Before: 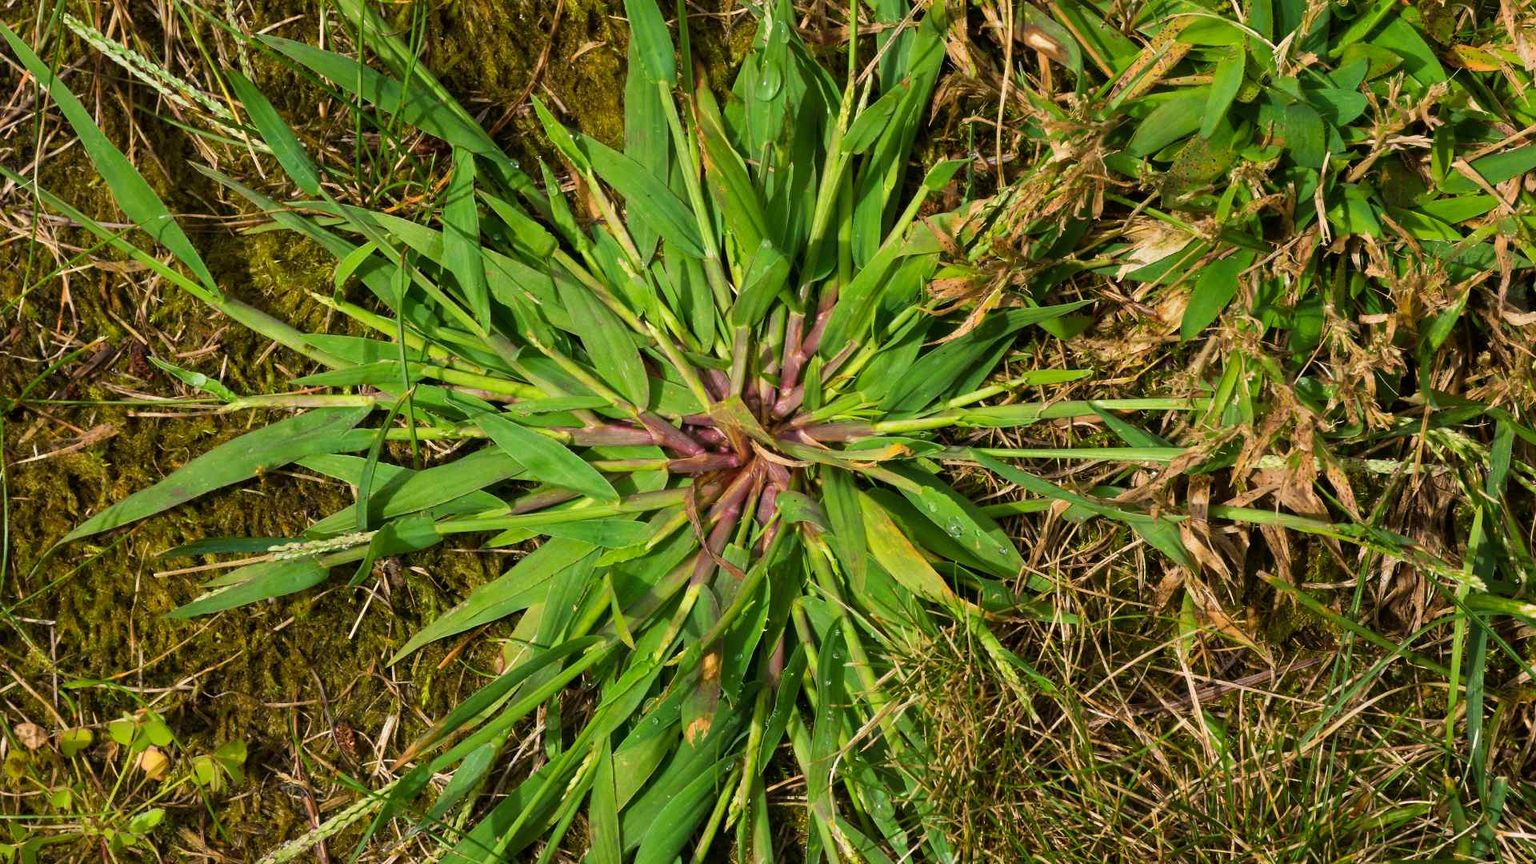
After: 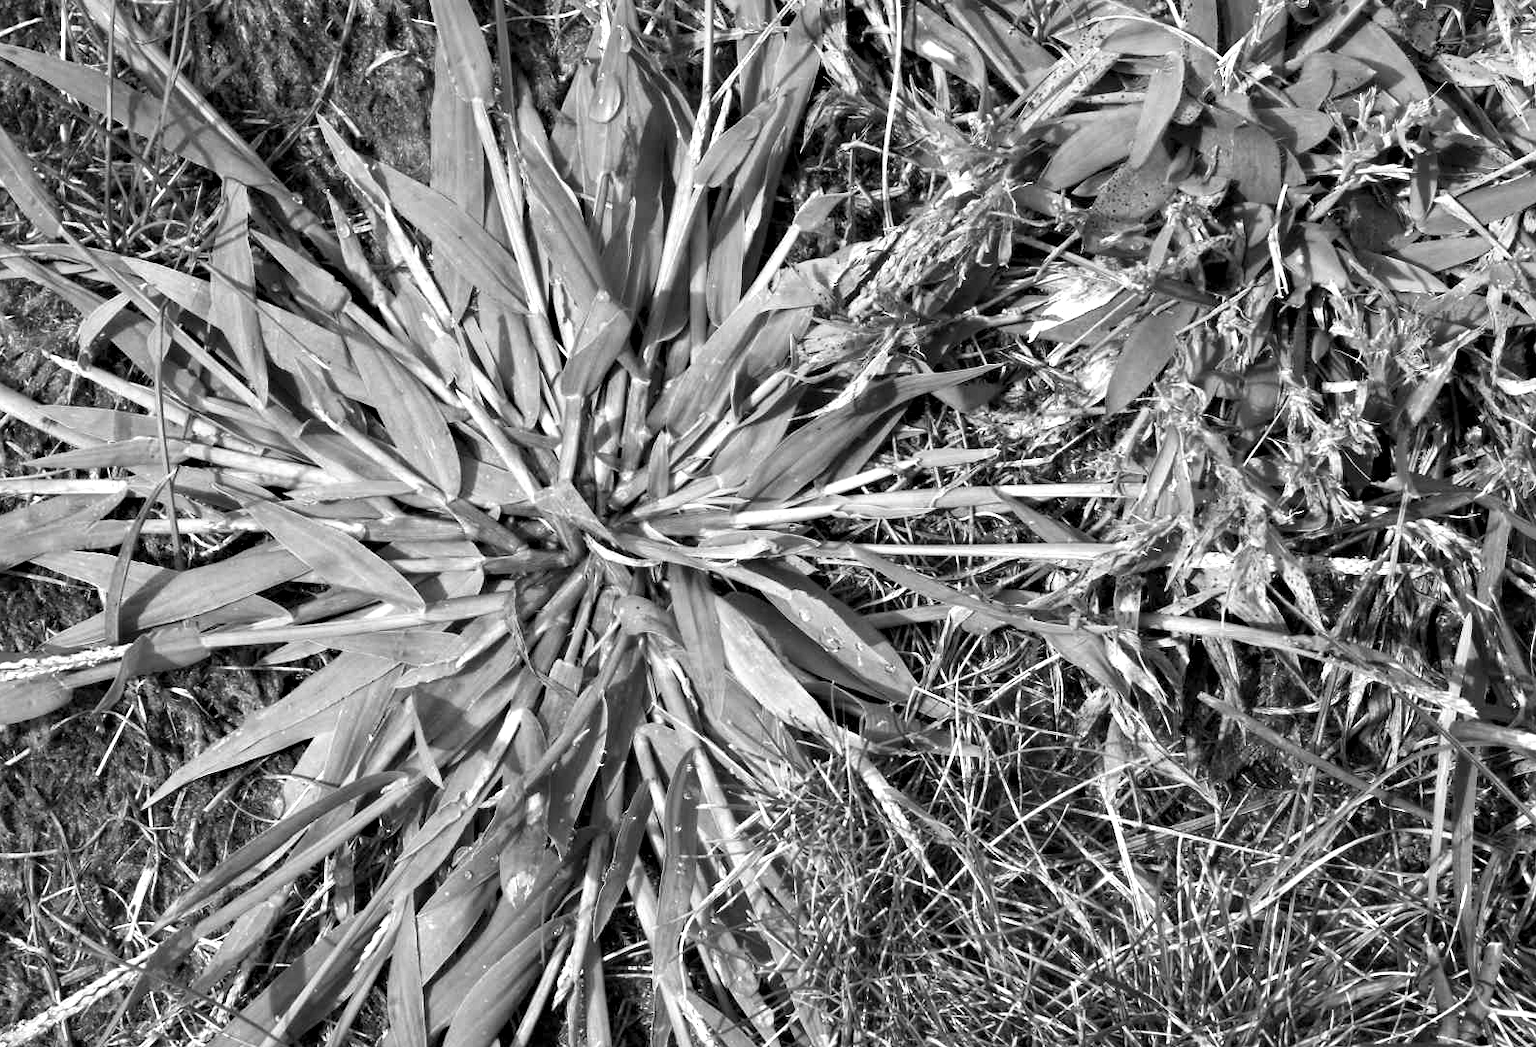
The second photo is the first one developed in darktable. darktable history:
contrast equalizer: octaves 7, y [[0.6 ×6], [0.55 ×6], [0 ×6], [0 ×6], [0 ×6]], mix 0.3
monochrome: a -6.99, b 35.61, size 1.4
crop: left 17.582%, bottom 0.031%
haze removal: compatibility mode true, adaptive false
exposure: black level correction 0, exposure 0.7 EV, compensate exposure bias true, compensate highlight preservation false
